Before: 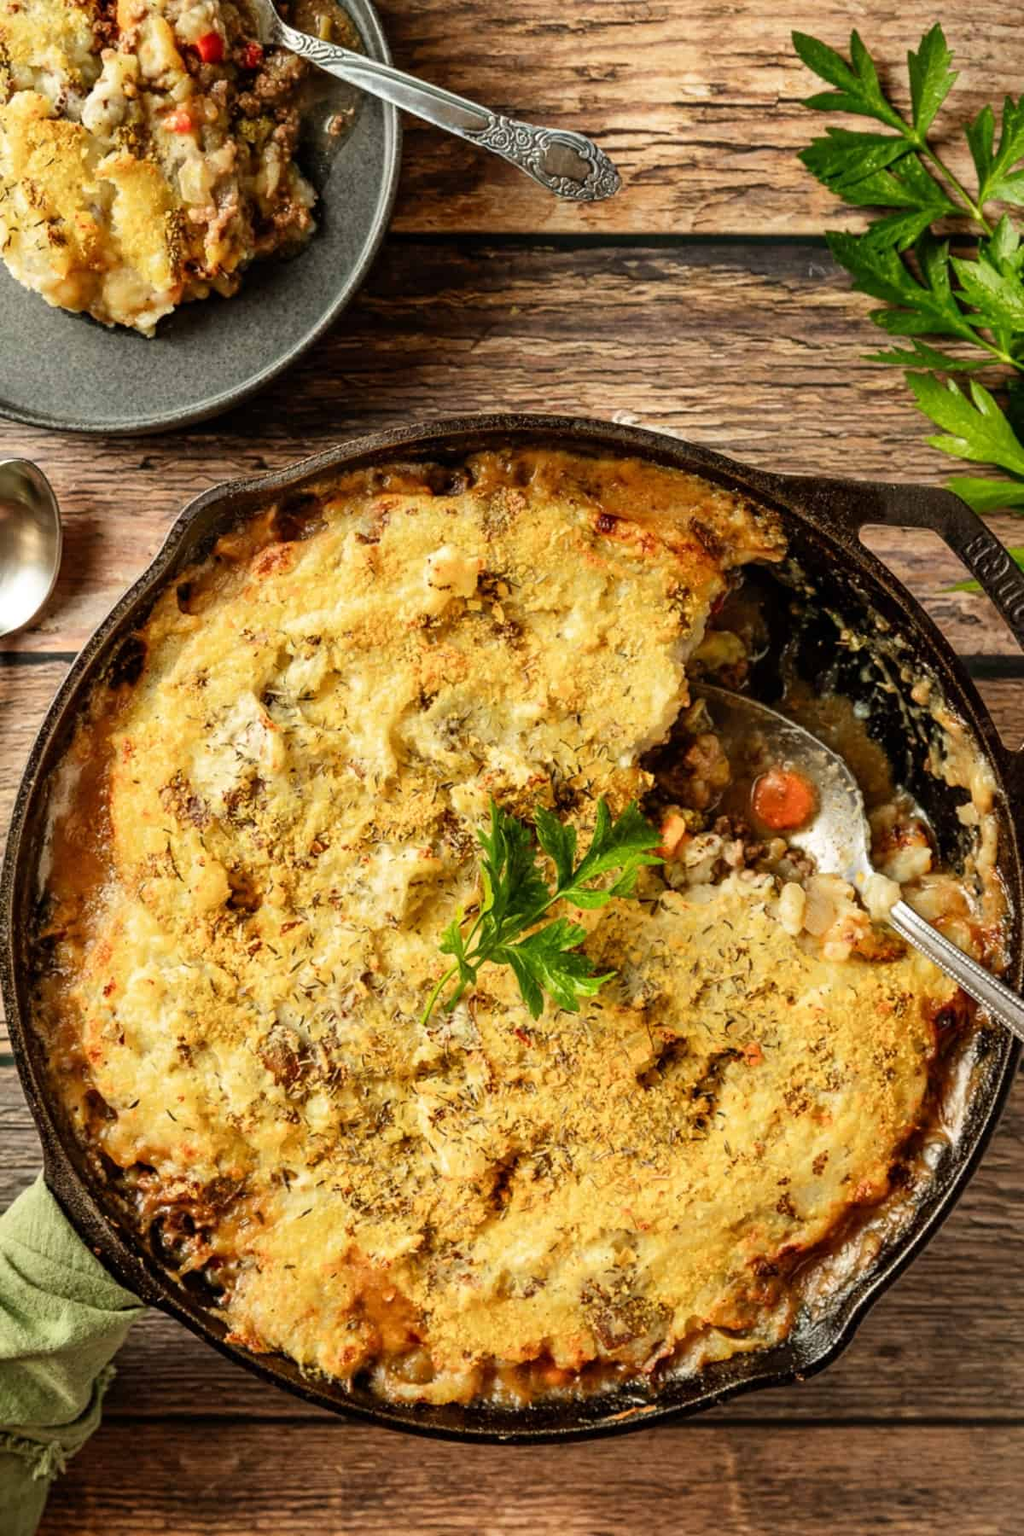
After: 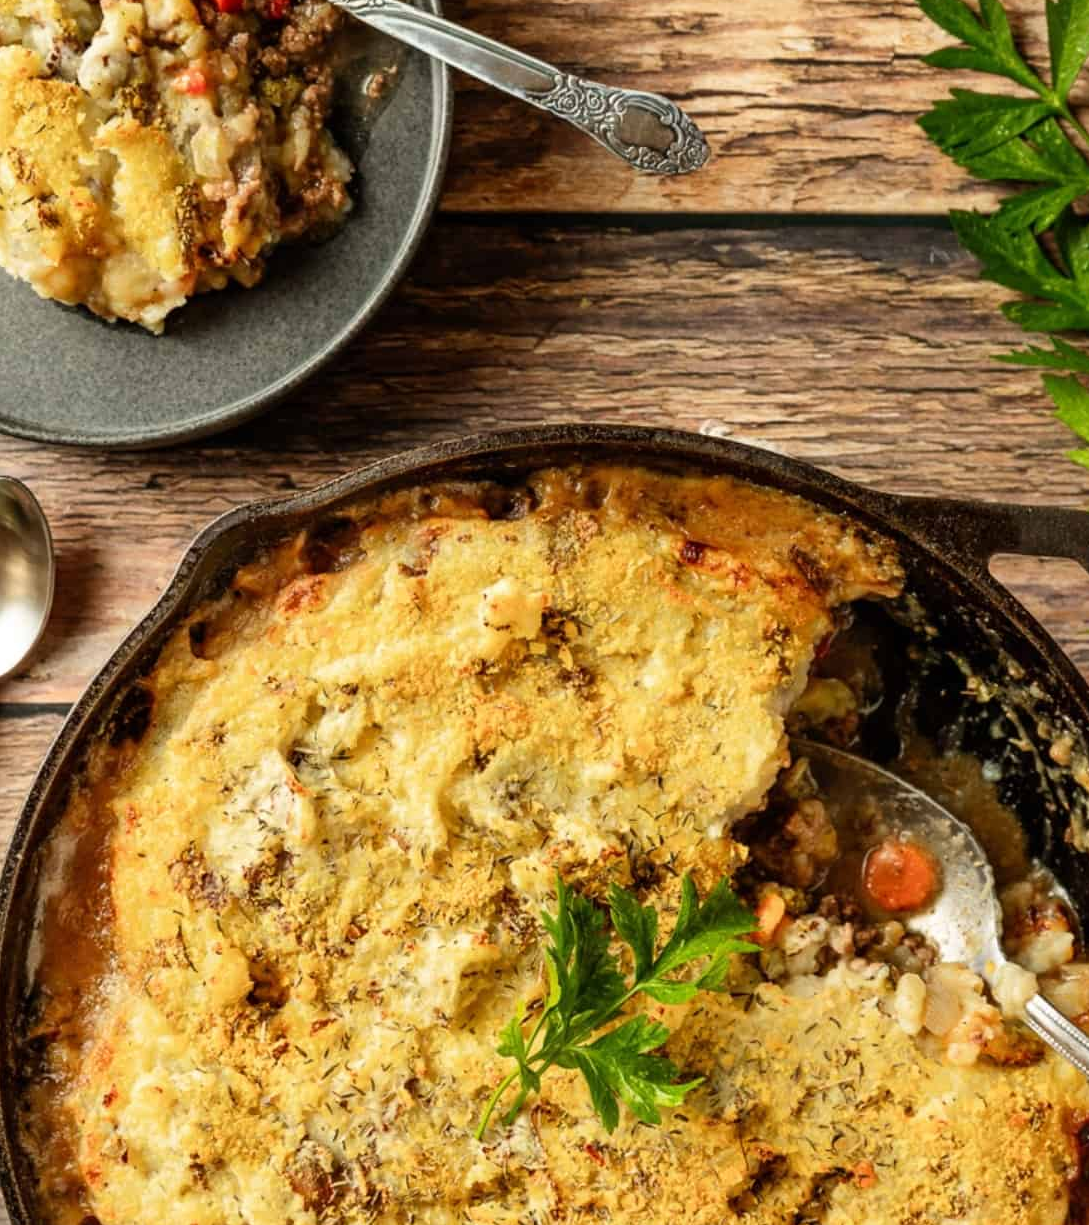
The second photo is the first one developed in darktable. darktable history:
crop: left 1.536%, top 3.435%, right 7.686%, bottom 28.455%
